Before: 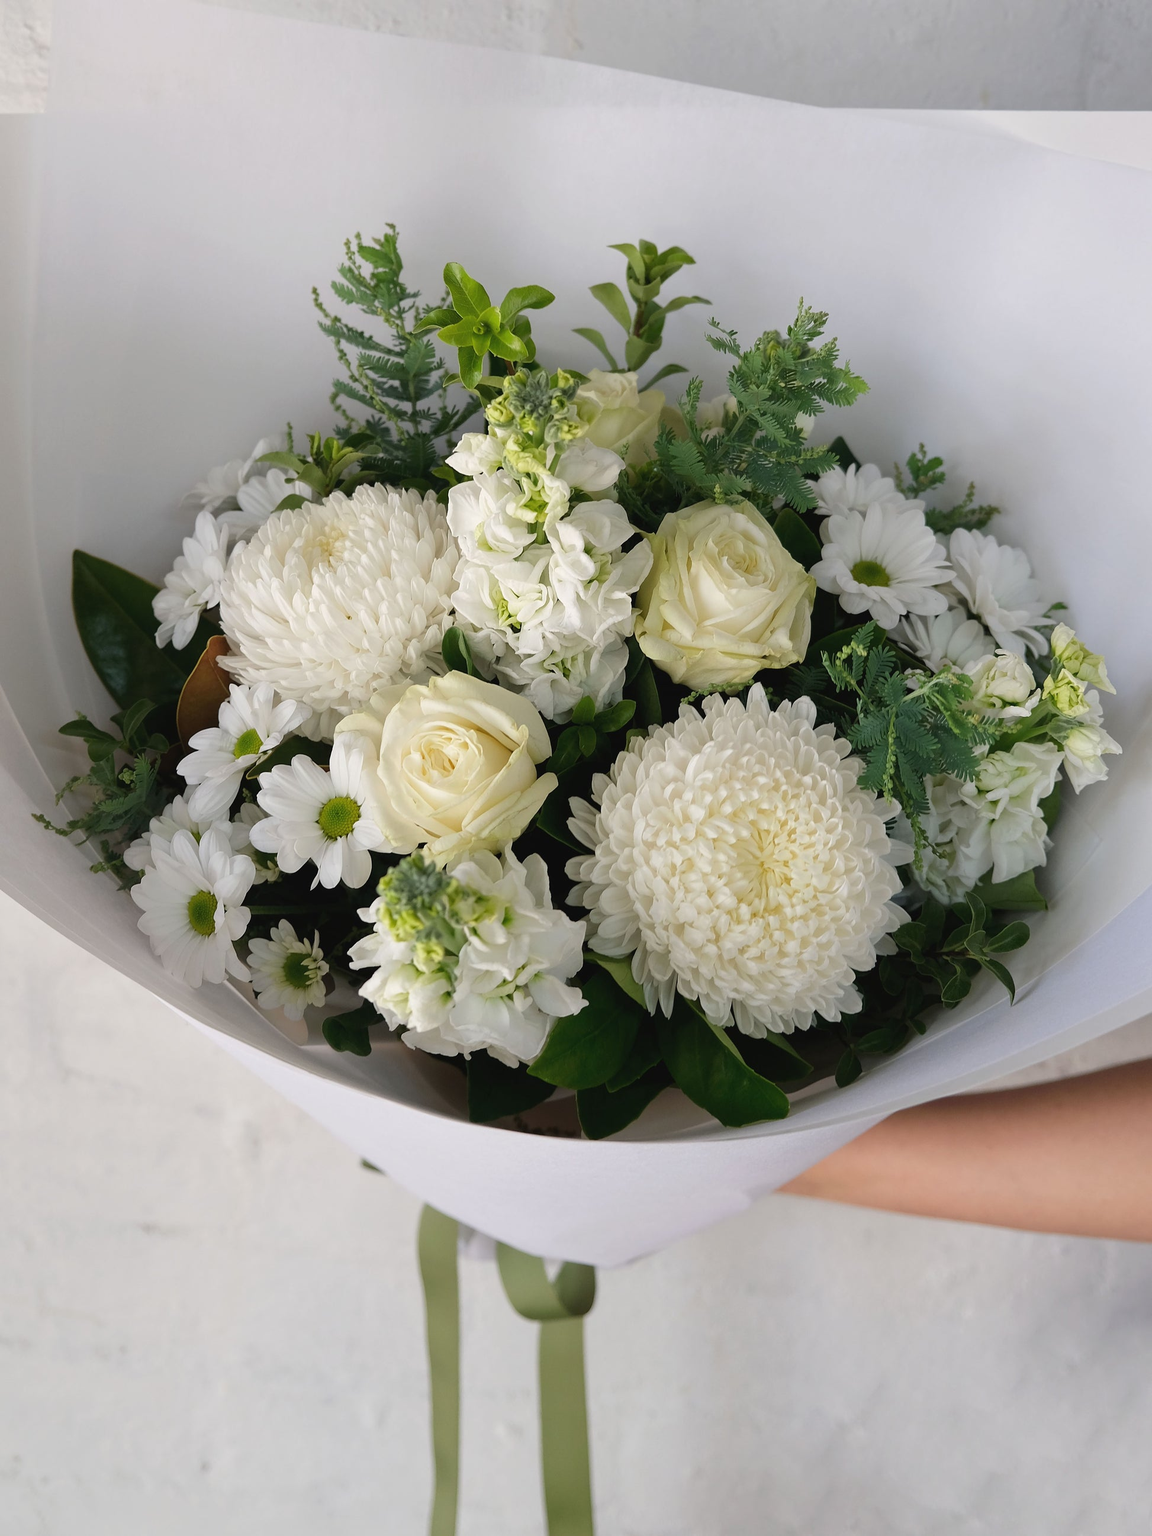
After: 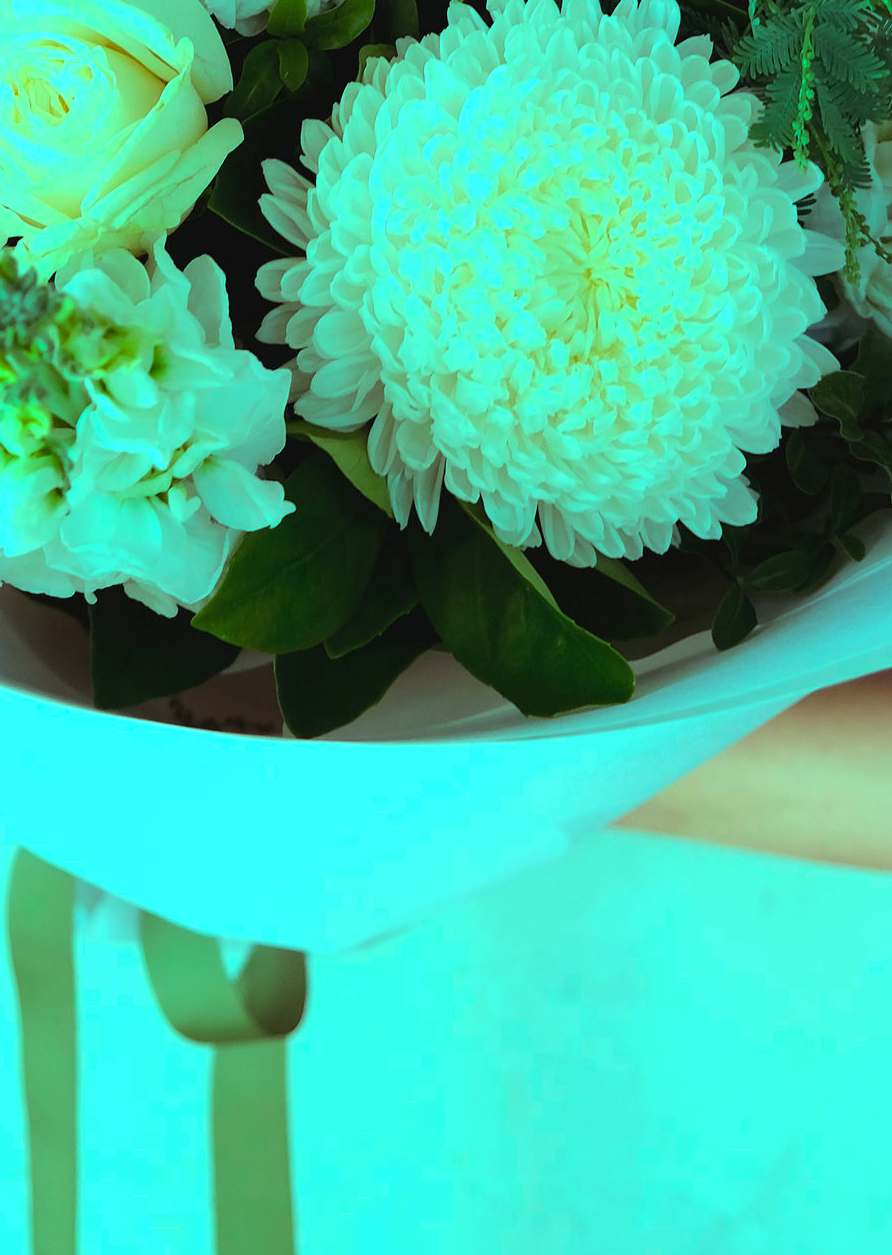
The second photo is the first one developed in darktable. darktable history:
crop: left 35.966%, top 45.757%, right 18.156%, bottom 5.848%
contrast brightness saturation: saturation -0.061
exposure: exposure 0.237 EV, compensate highlight preservation false
color balance rgb: highlights gain › luminance 20.018%, highlights gain › chroma 13.095%, highlights gain › hue 176.78°, perceptual saturation grading › global saturation 18.407%
